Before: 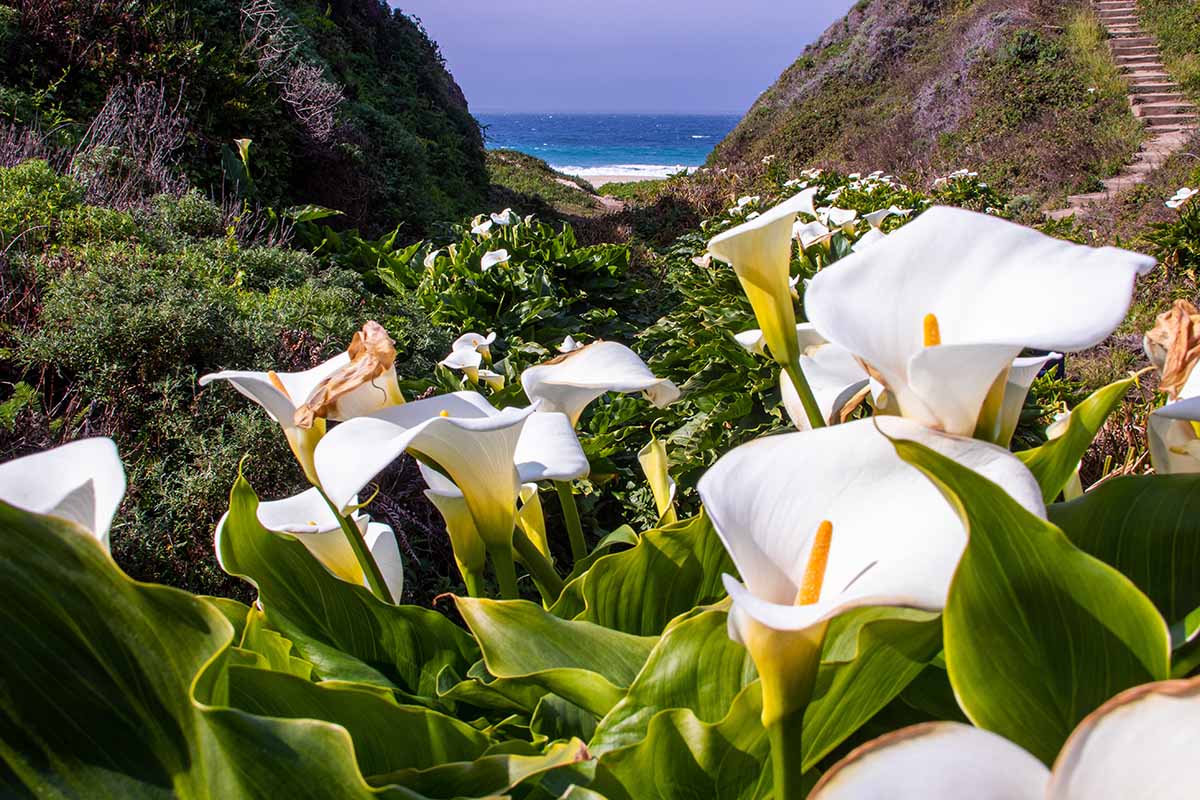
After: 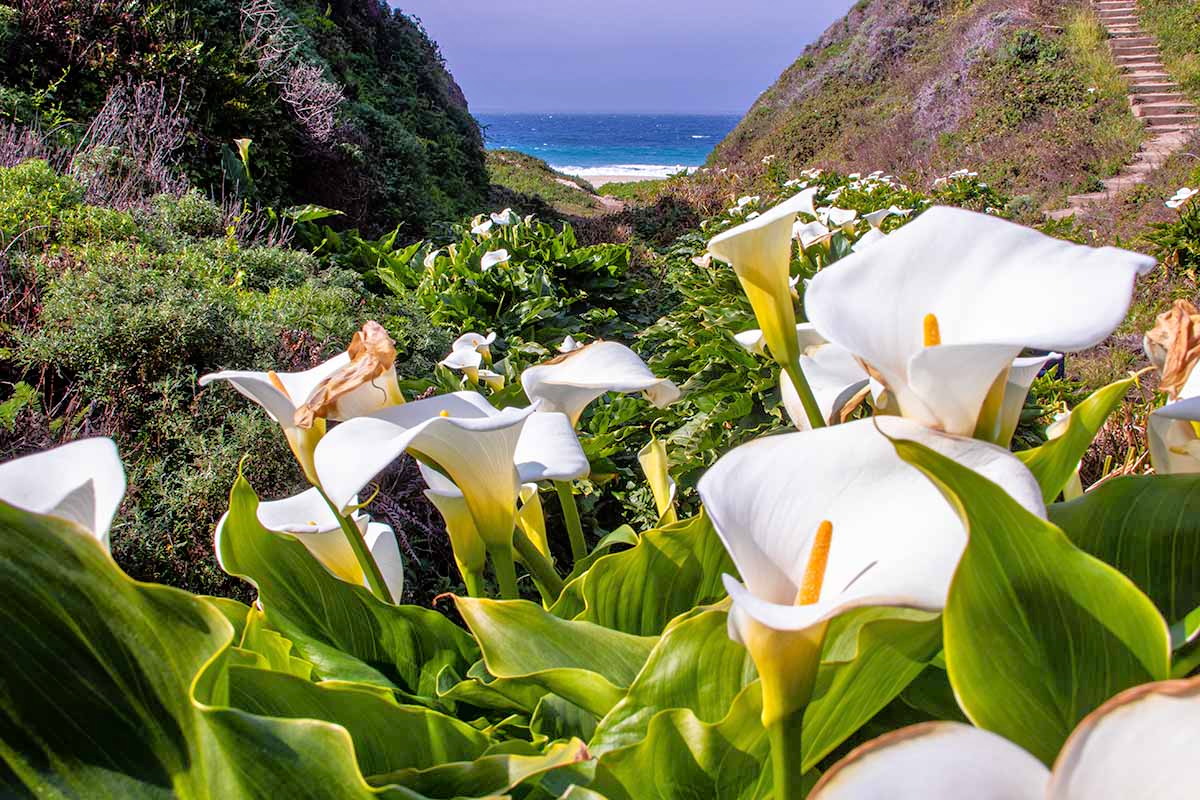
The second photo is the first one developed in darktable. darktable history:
tone equalizer: -7 EV 0.155 EV, -6 EV 0.606 EV, -5 EV 1.15 EV, -4 EV 1.31 EV, -3 EV 1.14 EV, -2 EV 0.6 EV, -1 EV 0.158 EV
